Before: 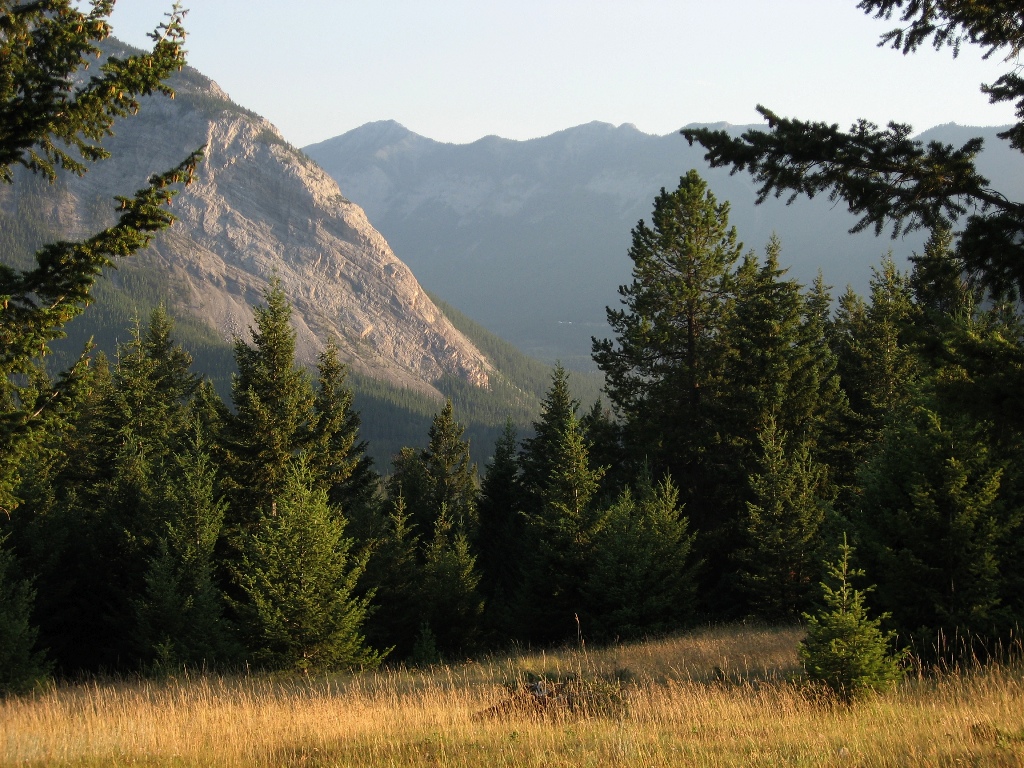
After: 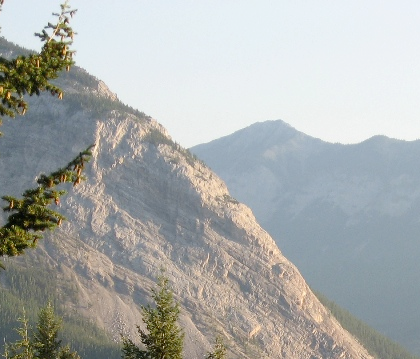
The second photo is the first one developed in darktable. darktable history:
crop and rotate: left 11.016%, top 0.067%, right 47.871%, bottom 53.075%
tone equalizer: smoothing diameter 24.88%, edges refinement/feathering 12.67, preserve details guided filter
